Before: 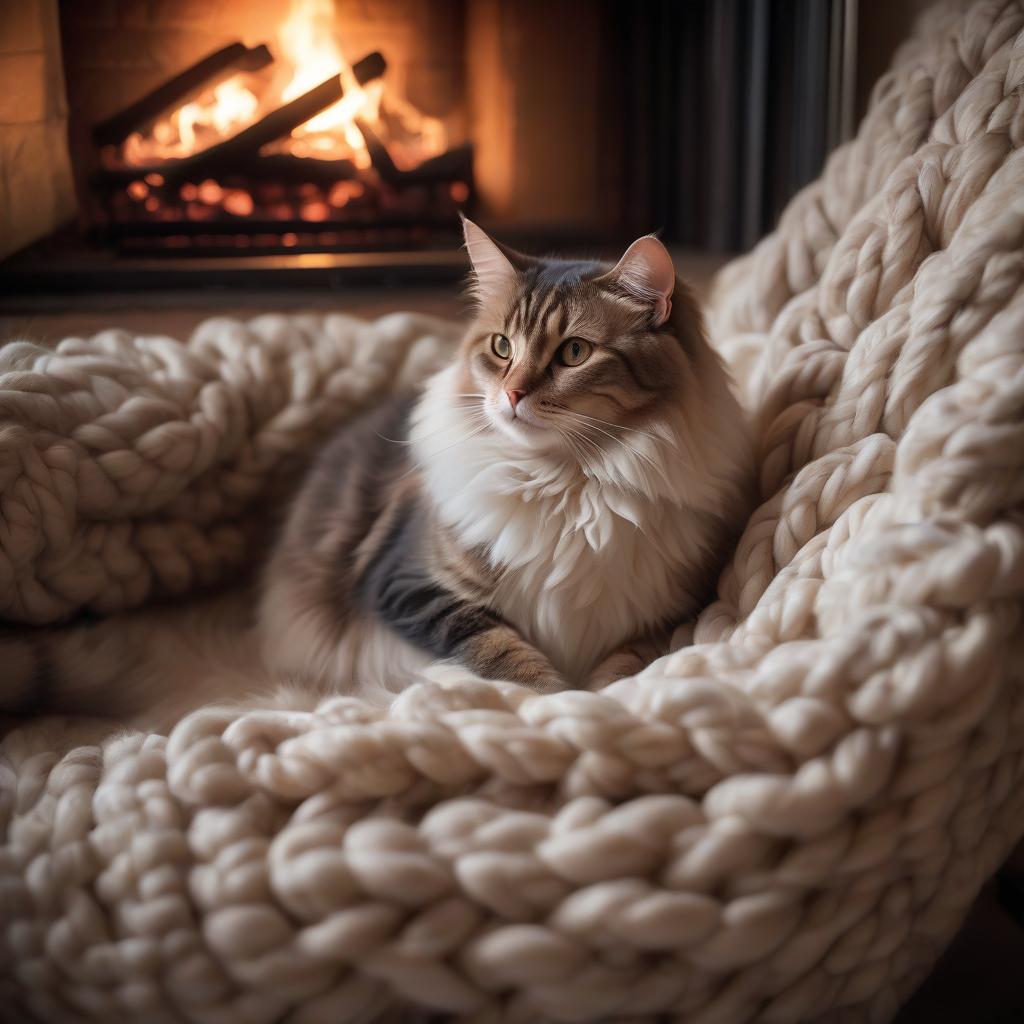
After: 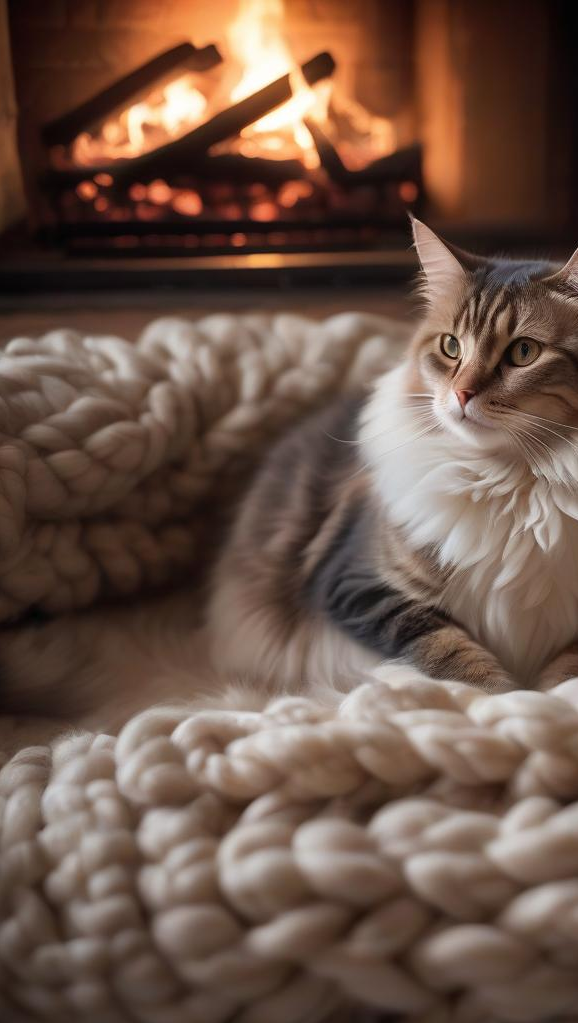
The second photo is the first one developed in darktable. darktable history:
crop: left 4.989%, right 38.544%
